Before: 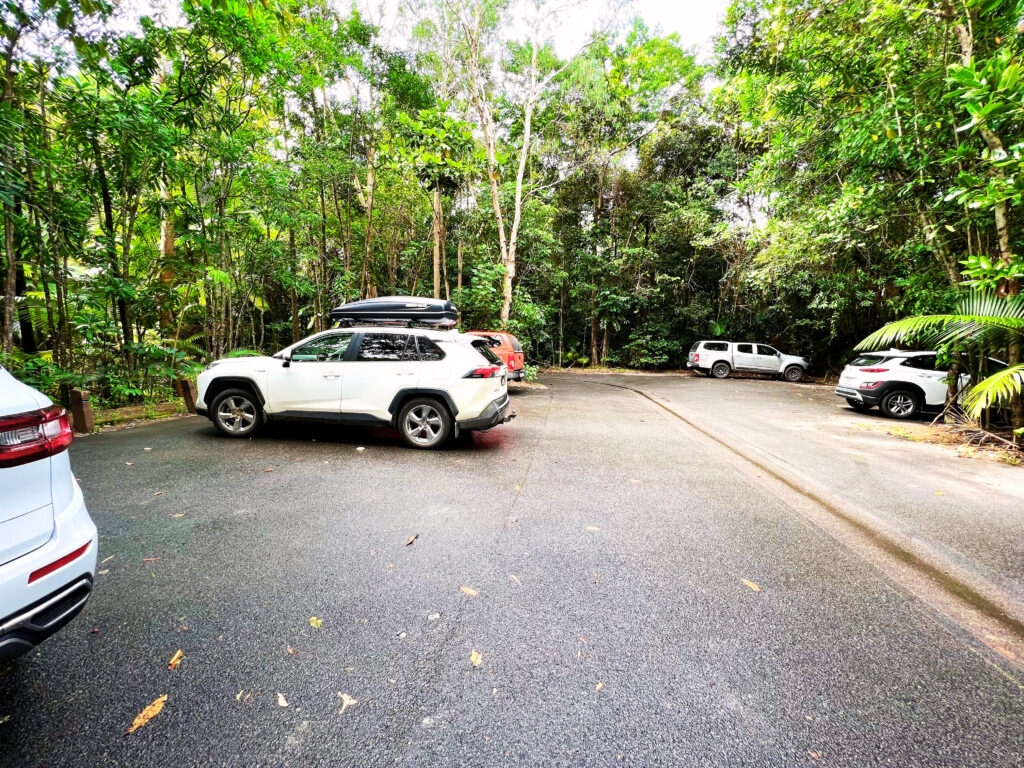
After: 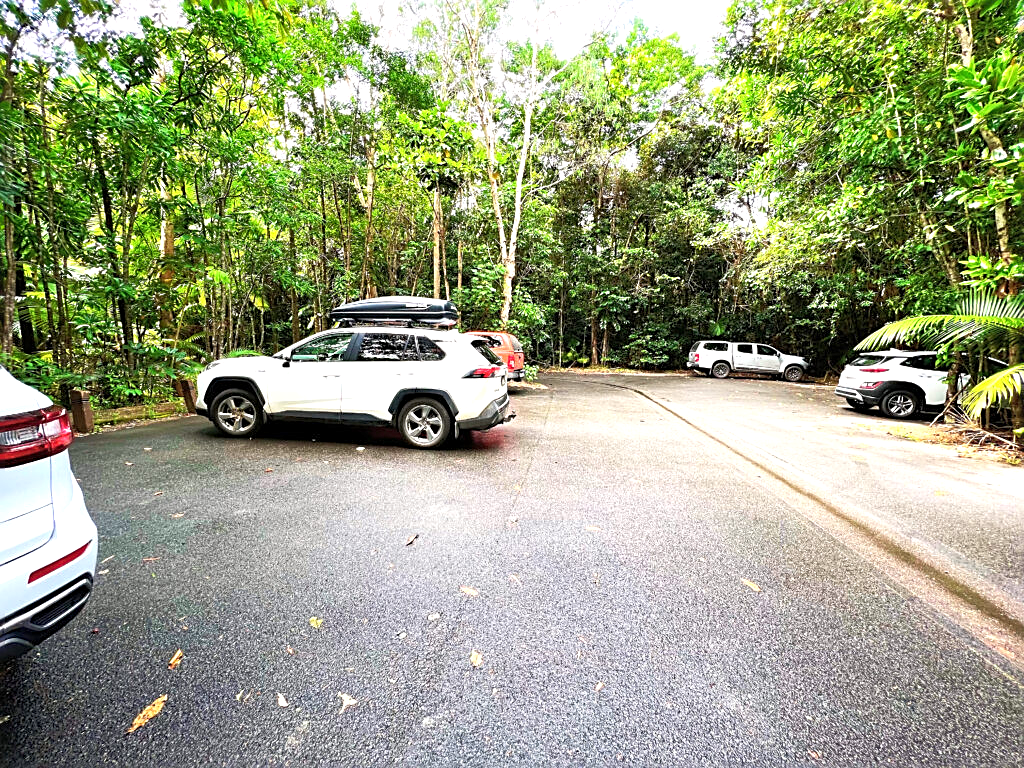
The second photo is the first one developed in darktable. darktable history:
shadows and highlights: shadows 43.06, highlights 6.94
sharpen: amount 0.55
exposure: exposure 0.375 EV, compensate highlight preservation false
